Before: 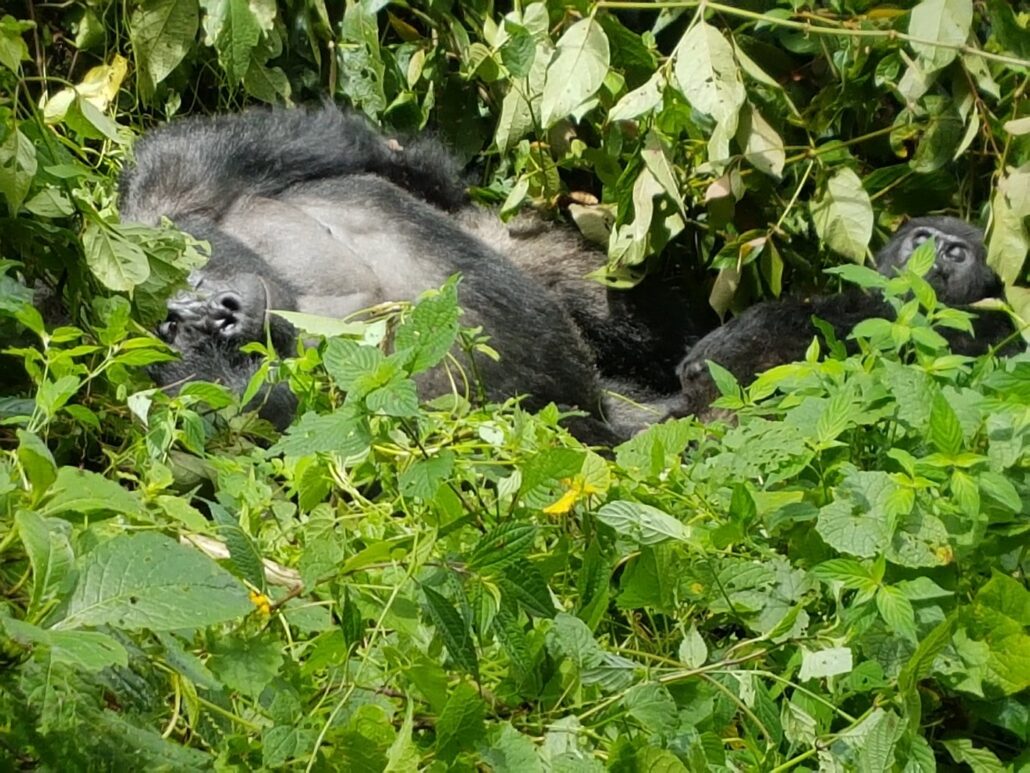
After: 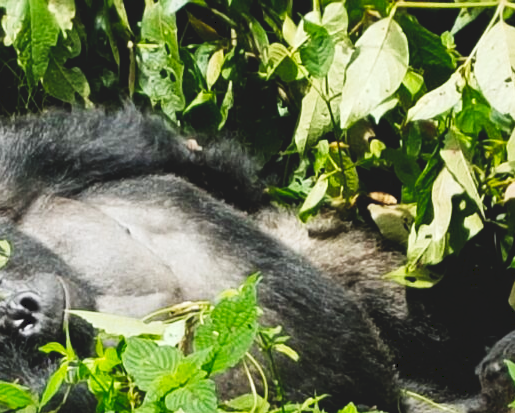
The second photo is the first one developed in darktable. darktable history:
crop: left 19.556%, right 30.401%, bottom 46.458%
tone curve: curves: ch0 [(0, 0) (0.003, 0.103) (0.011, 0.103) (0.025, 0.105) (0.044, 0.108) (0.069, 0.108) (0.1, 0.111) (0.136, 0.121) (0.177, 0.145) (0.224, 0.174) (0.277, 0.223) (0.335, 0.289) (0.399, 0.374) (0.468, 0.47) (0.543, 0.579) (0.623, 0.687) (0.709, 0.787) (0.801, 0.879) (0.898, 0.942) (1, 1)], preserve colors none
shadows and highlights: shadows 24.5, highlights -78.15, soften with gaussian
